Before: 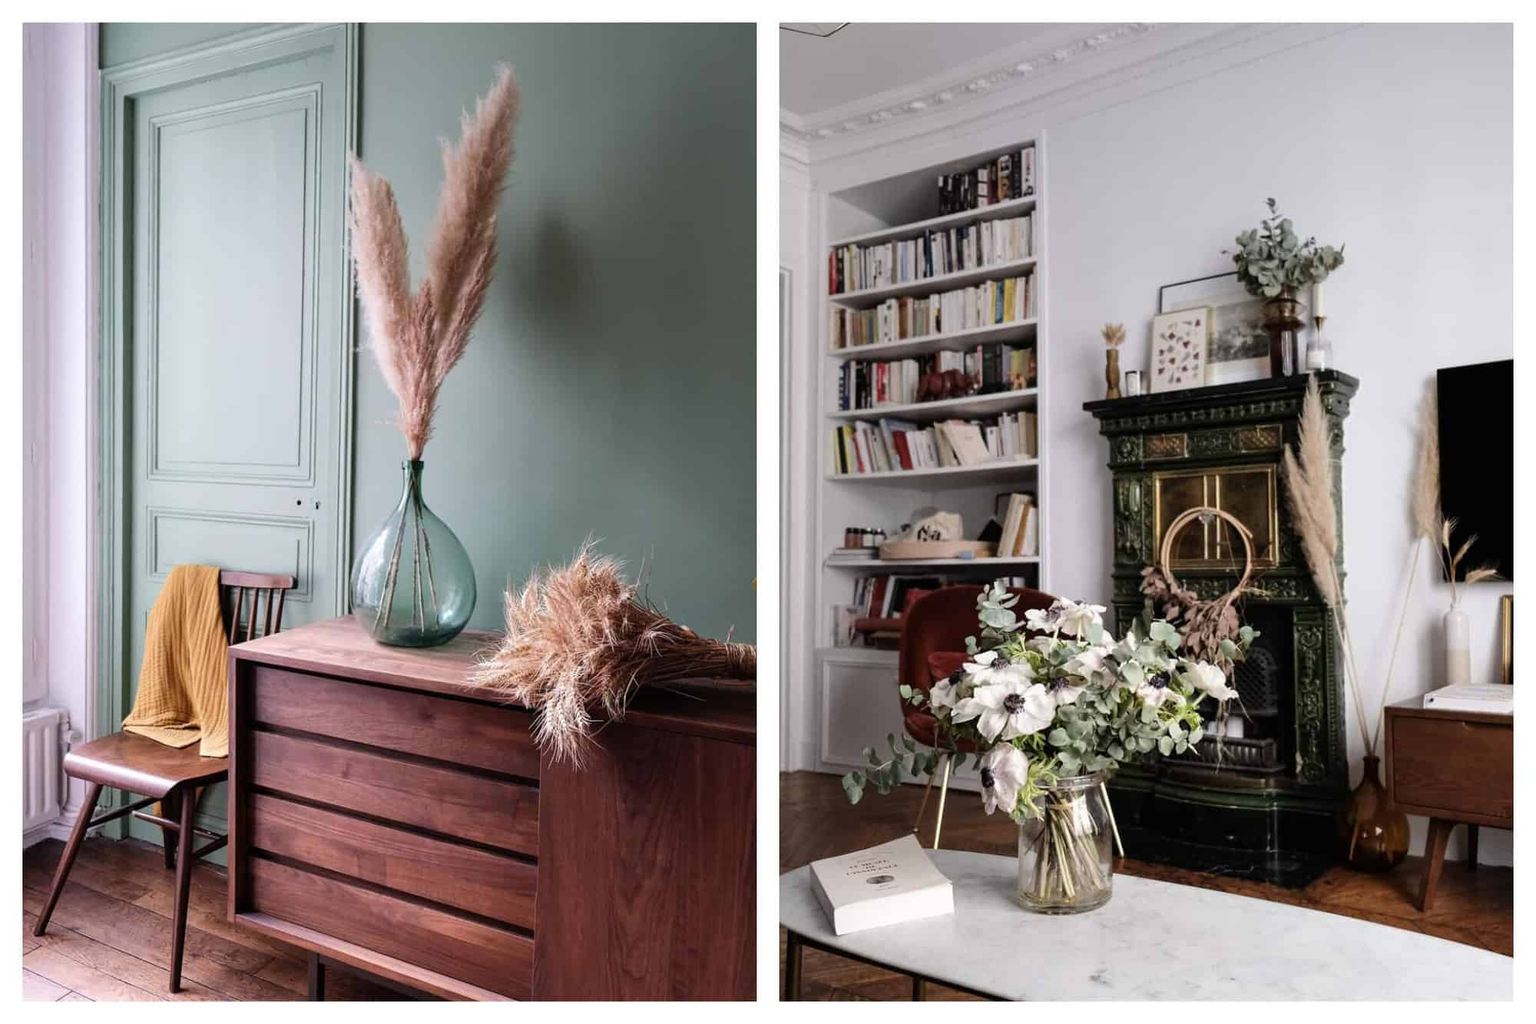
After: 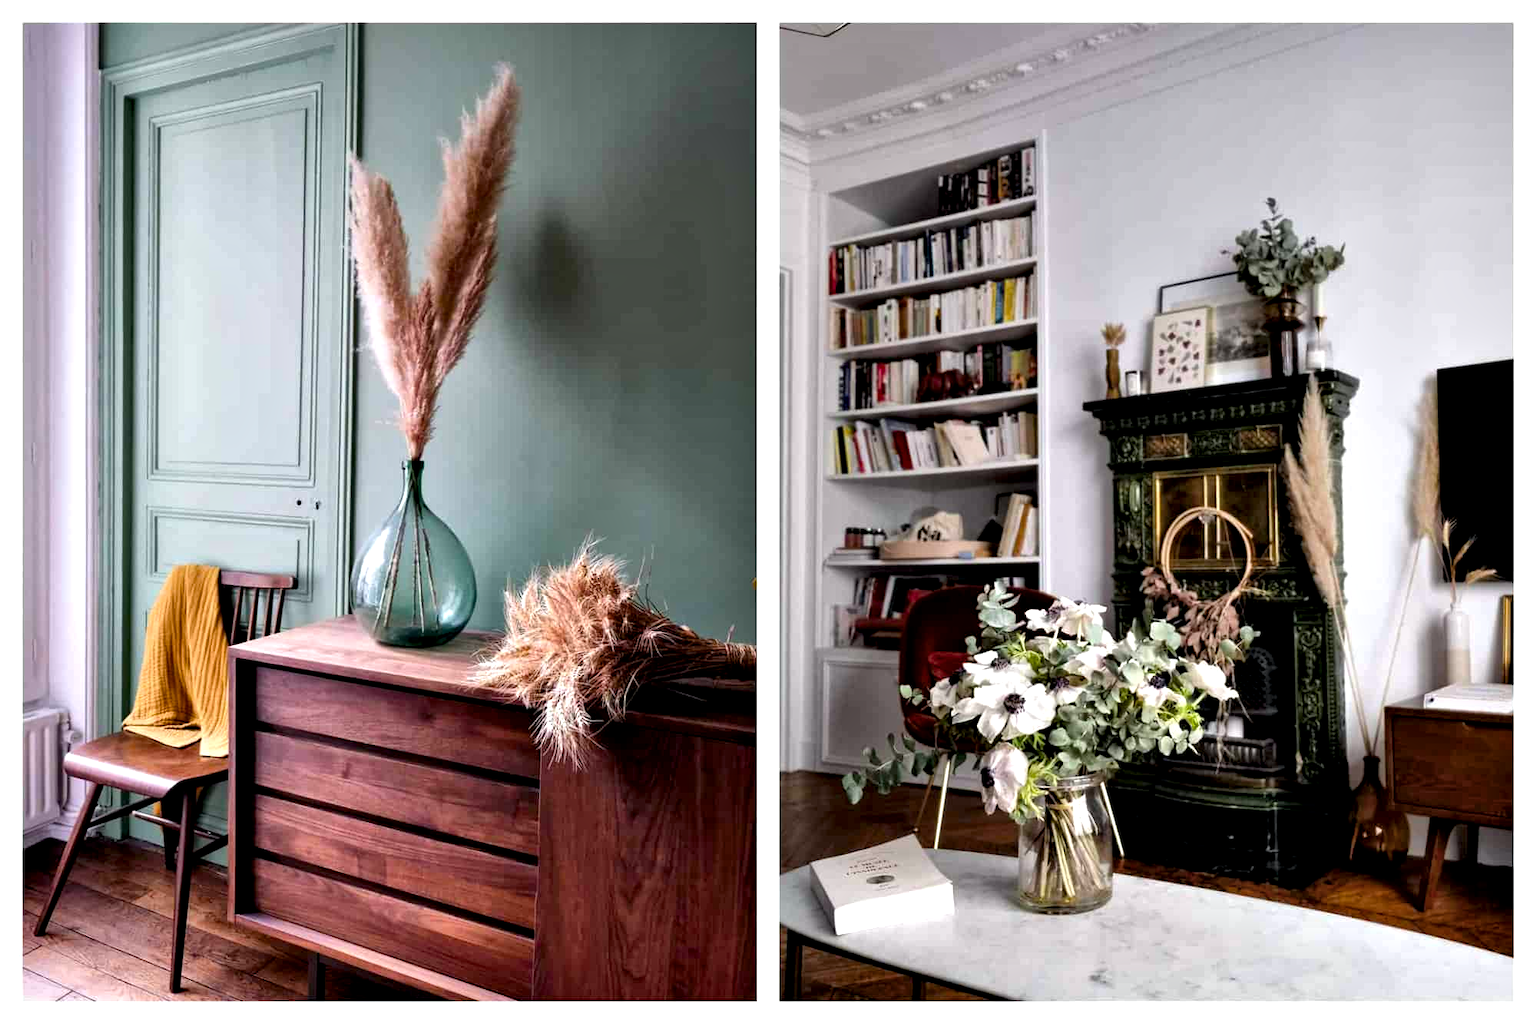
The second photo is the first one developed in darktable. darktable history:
contrast equalizer: y [[0.528, 0.548, 0.563, 0.562, 0.546, 0.526], [0.55 ×6], [0 ×6], [0 ×6], [0 ×6]]
color balance rgb: linear chroma grading › global chroma 3.259%, perceptual saturation grading › global saturation 29.883%, global vibrance -22.857%
local contrast: mode bilateral grid, contrast 21, coarseness 51, detail 150%, midtone range 0.2
exposure: black level correction 0.001, exposure 0.015 EV, compensate exposure bias true, compensate highlight preservation false
